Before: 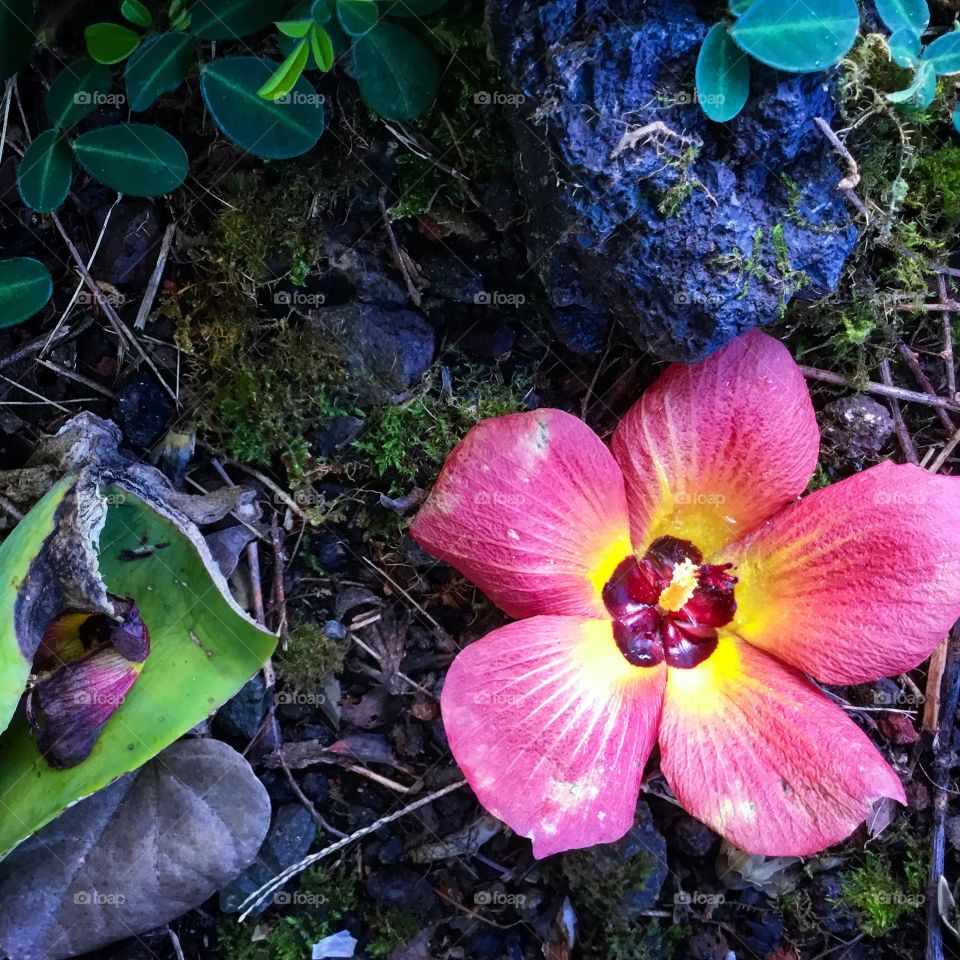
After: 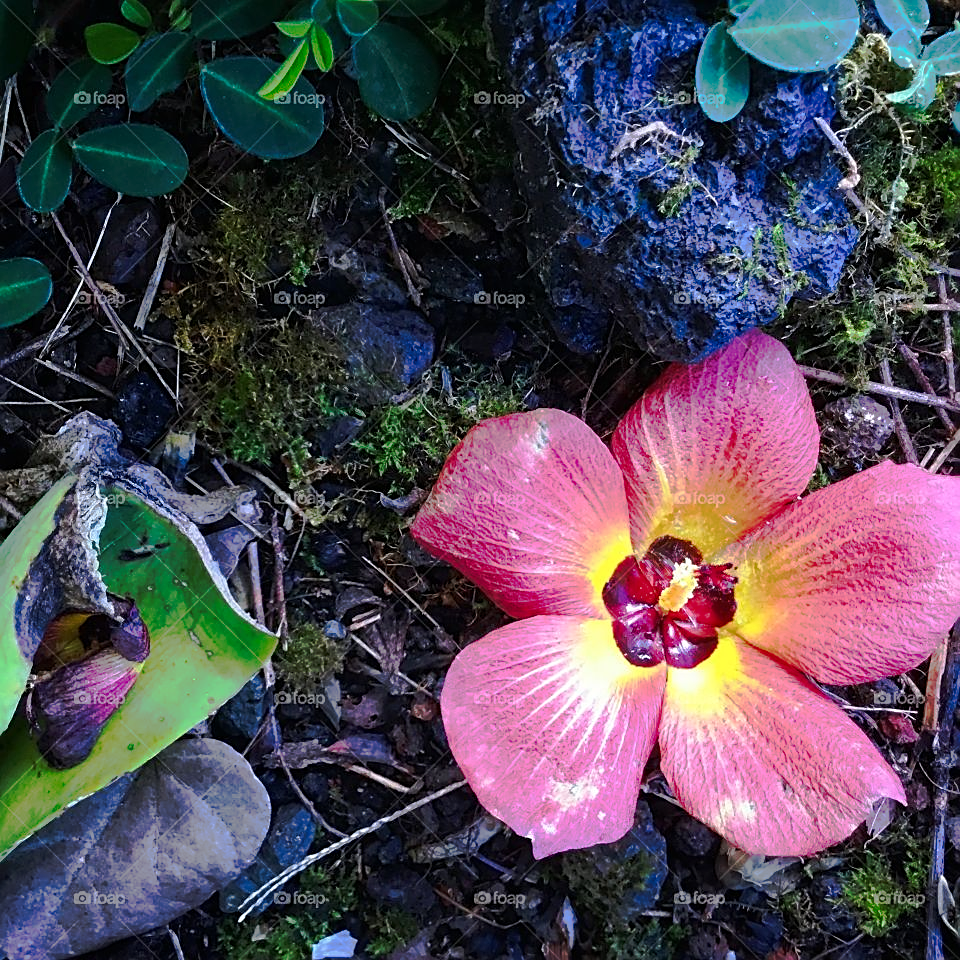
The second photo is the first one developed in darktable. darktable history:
tone curve: curves: ch0 [(0, 0) (0.003, 0.005) (0.011, 0.012) (0.025, 0.026) (0.044, 0.046) (0.069, 0.071) (0.1, 0.098) (0.136, 0.135) (0.177, 0.178) (0.224, 0.217) (0.277, 0.274) (0.335, 0.335) (0.399, 0.442) (0.468, 0.543) (0.543, 0.6) (0.623, 0.628) (0.709, 0.679) (0.801, 0.782) (0.898, 0.904) (1, 1)], preserve colors none
sharpen: on, module defaults
